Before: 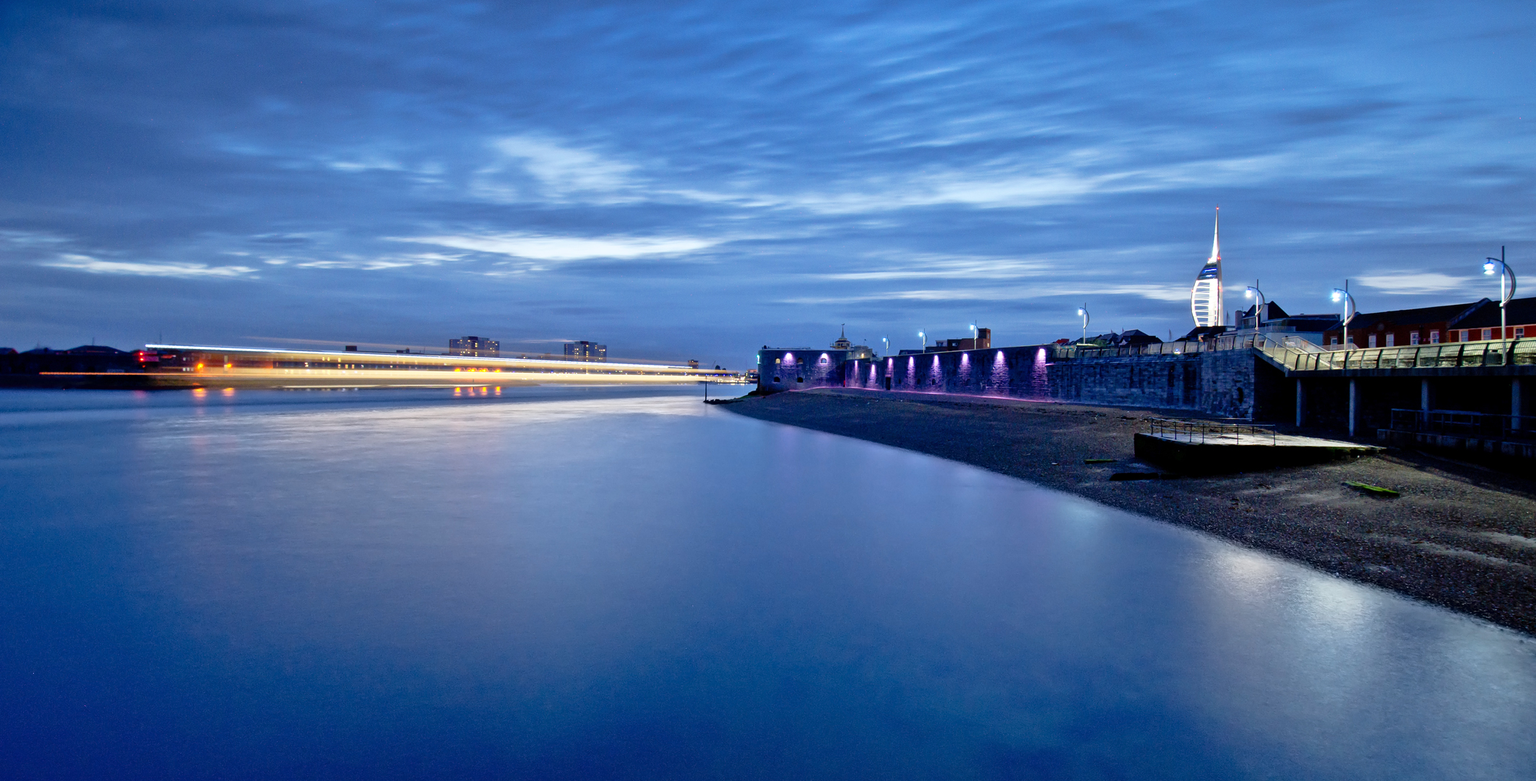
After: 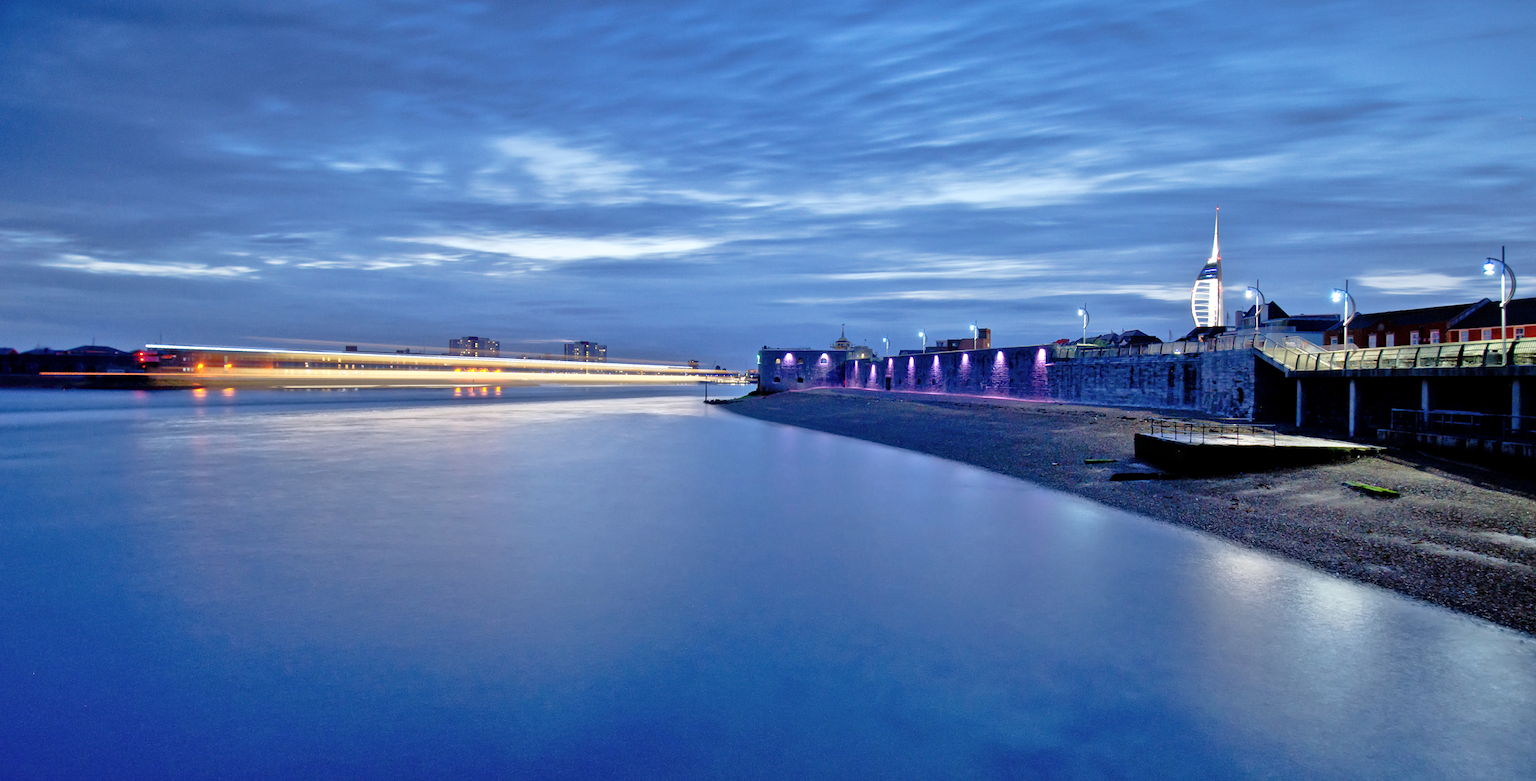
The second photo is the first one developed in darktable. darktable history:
contrast brightness saturation: saturation -0.064
tone equalizer: -7 EV 0.163 EV, -6 EV 0.604 EV, -5 EV 1.12 EV, -4 EV 1.34 EV, -3 EV 1.15 EV, -2 EV 0.6 EV, -1 EV 0.16 EV
